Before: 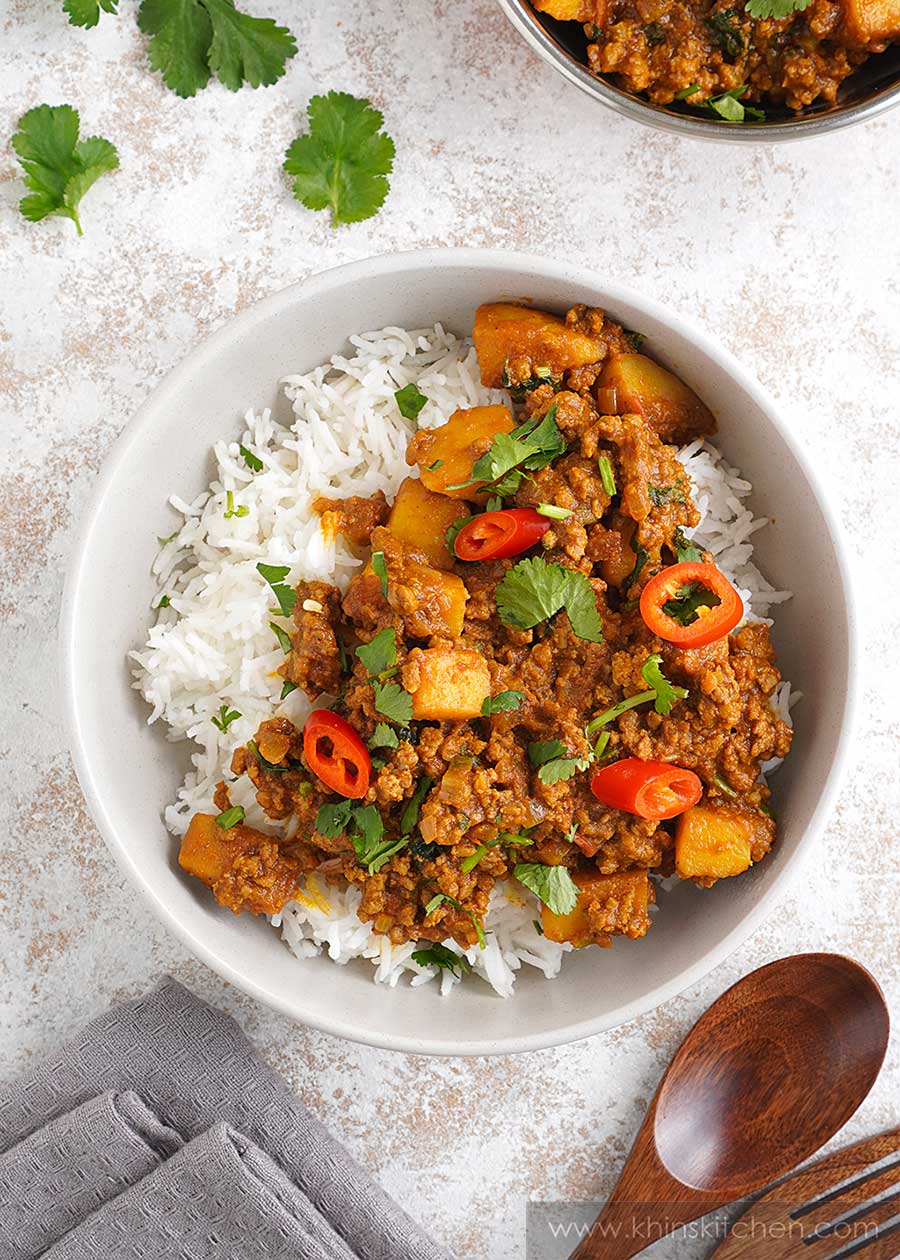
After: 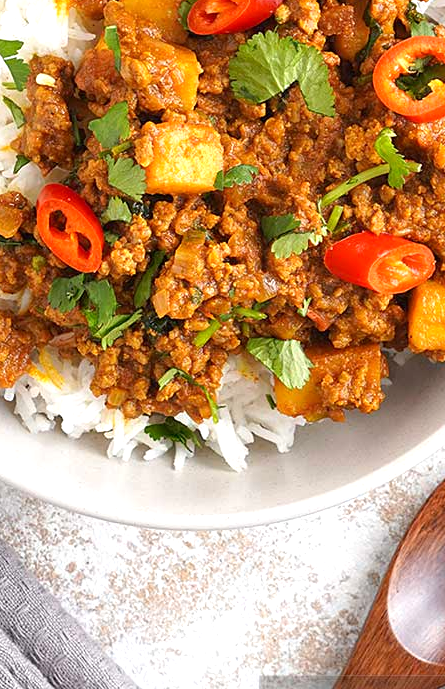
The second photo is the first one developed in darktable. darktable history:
crop: left 29.672%, top 41.786%, right 20.851%, bottom 3.487%
exposure: black level correction 0.001, exposure 0.5 EV, compensate exposure bias true, compensate highlight preservation false
